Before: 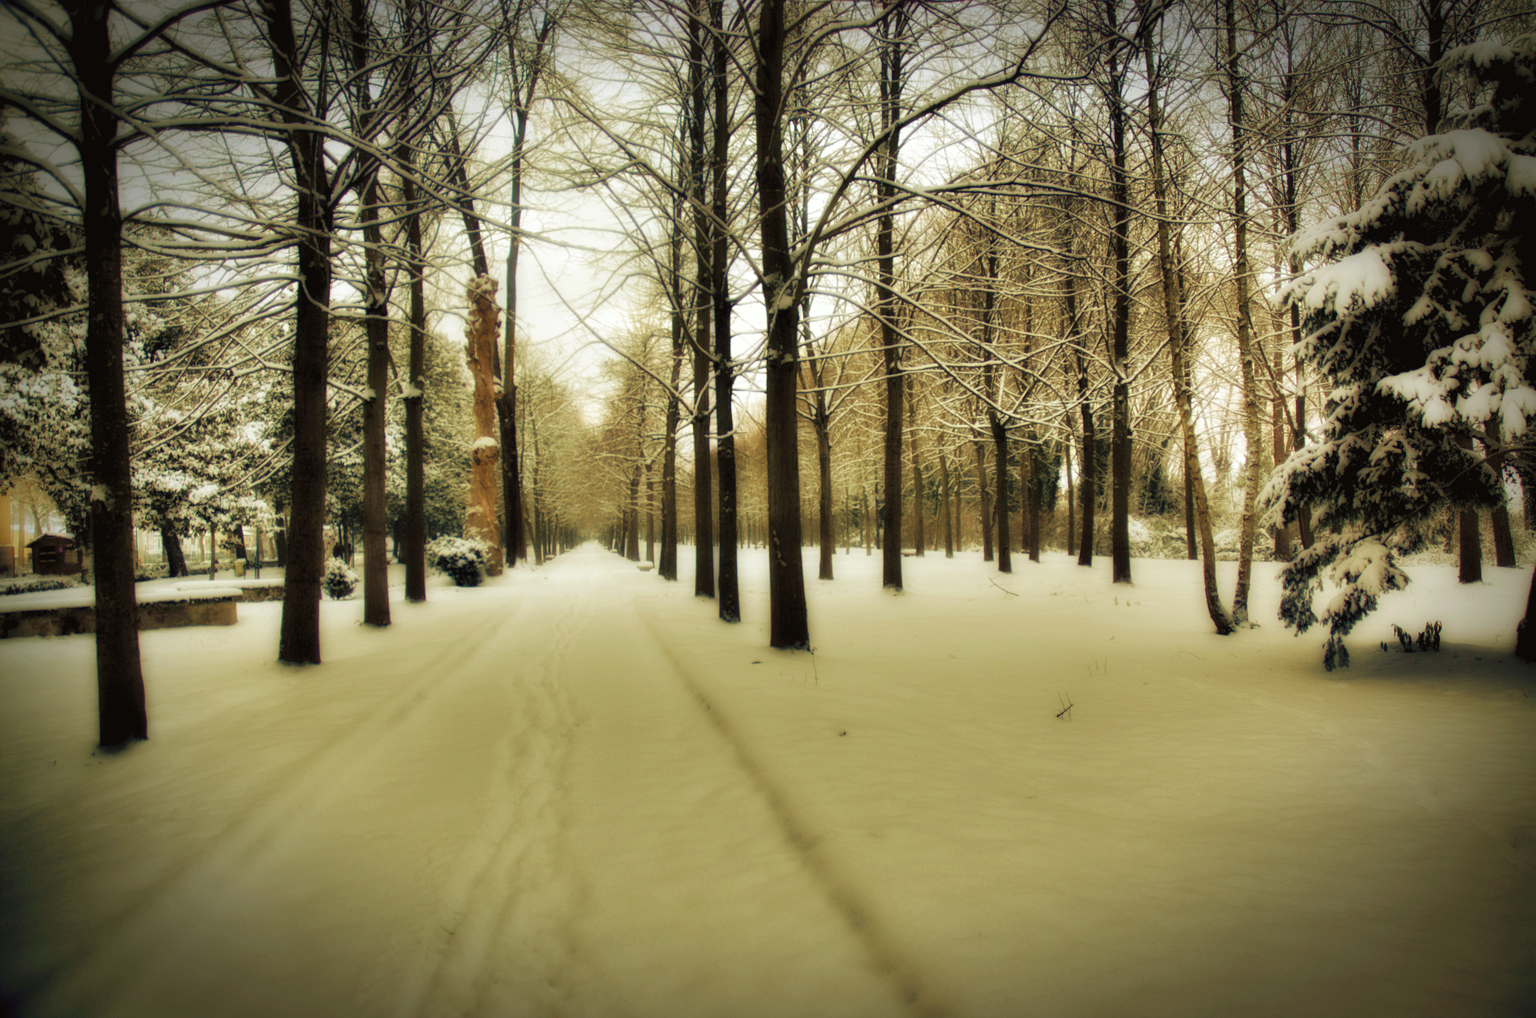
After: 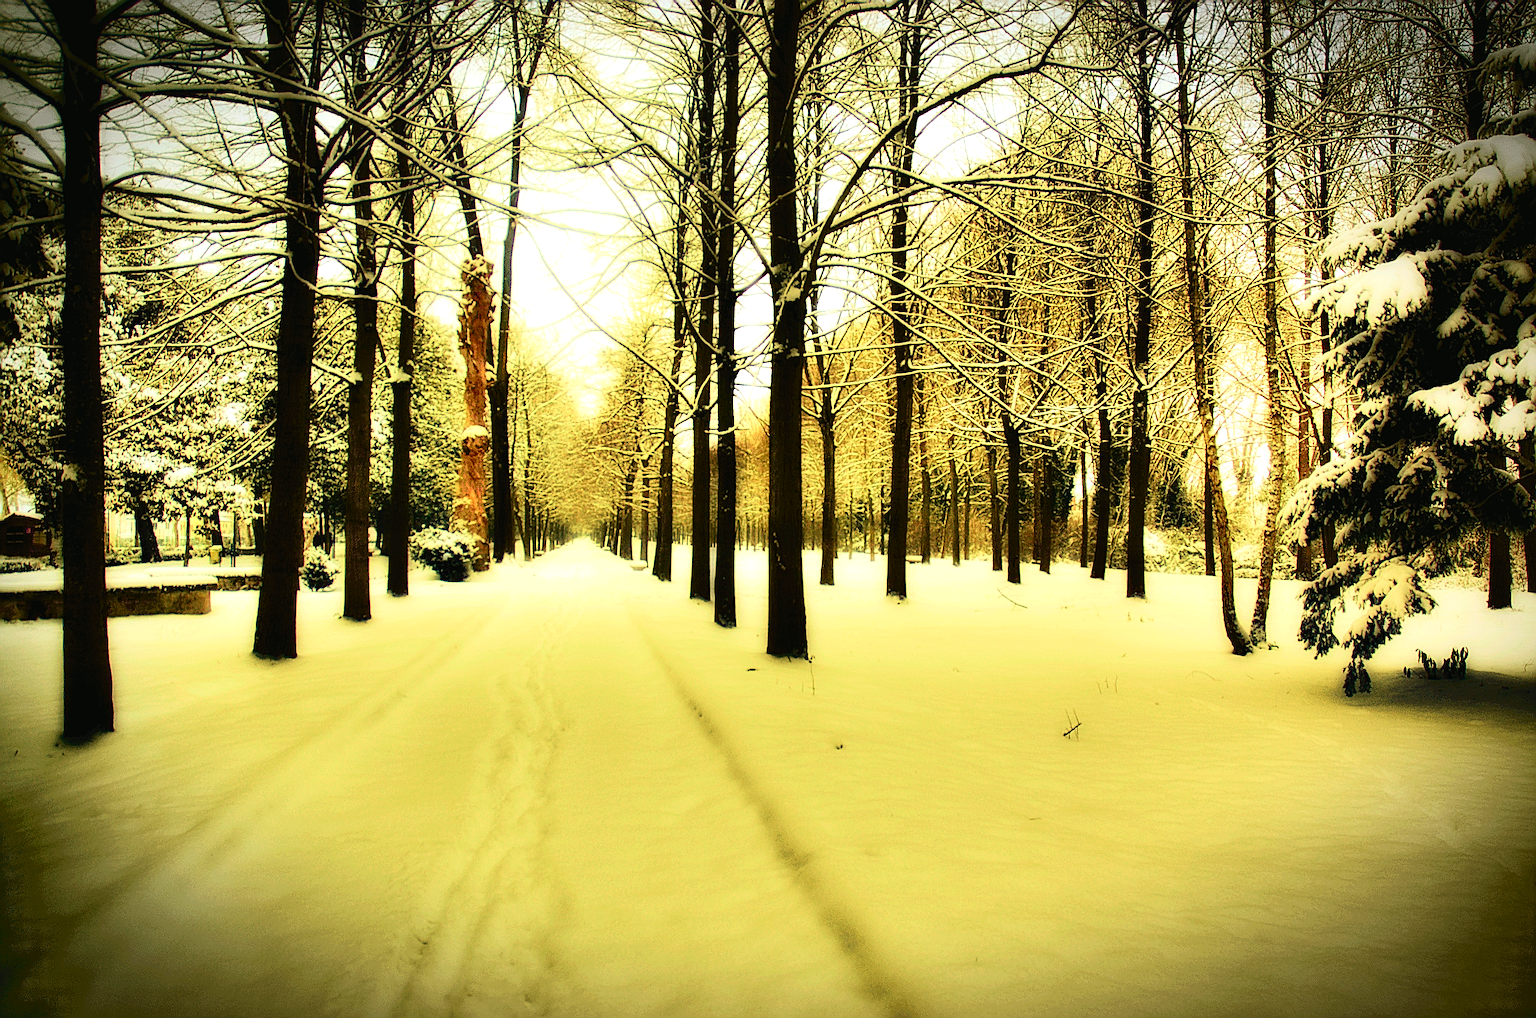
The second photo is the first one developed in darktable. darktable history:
tone equalizer: -8 EV -0.75 EV, -7 EV -0.7 EV, -6 EV -0.6 EV, -5 EV -0.4 EV, -3 EV 0.4 EV, -2 EV 0.6 EV, -1 EV 0.7 EV, +0 EV 0.75 EV, edges refinement/feathering 500, mask exposure compensation -1.57 EV, preserve details no
contrast brightness saturation: contrast 0.15, brightness -0.01, saturation 0.1
sharpen: amount 1.861
tone curve: curves: ch0 [(0, 0.013) (0.137, 0.121) (0.326, 0.386) (0.489, 0.573) (0.663, 0.749) (0.854, 0.897) (1, 0.974)]; ch1 [(0, 0) (0.366, 0.367) (0.475, 0.453) (0.494, 0.493) (0.504, 0.497) (0.544, 0.579) (0.562, 0.619) (0.622, 0.694) (1, 1)]; ch2 [(0, 0) (0.333, 0.346) (0.375, 0.375) (0.424, 0.43) (0.476, 0.492) (0.502, 0.503) (0.533, 0.541) (0.572, 0.615) (0.605, 0.656) (0.641, 0.709) (1, 1)], color space Lab, independent channels, preserve colors none
crop and rotate: angle -1.69°
levels: levels [0, 0.492, 0.984]
